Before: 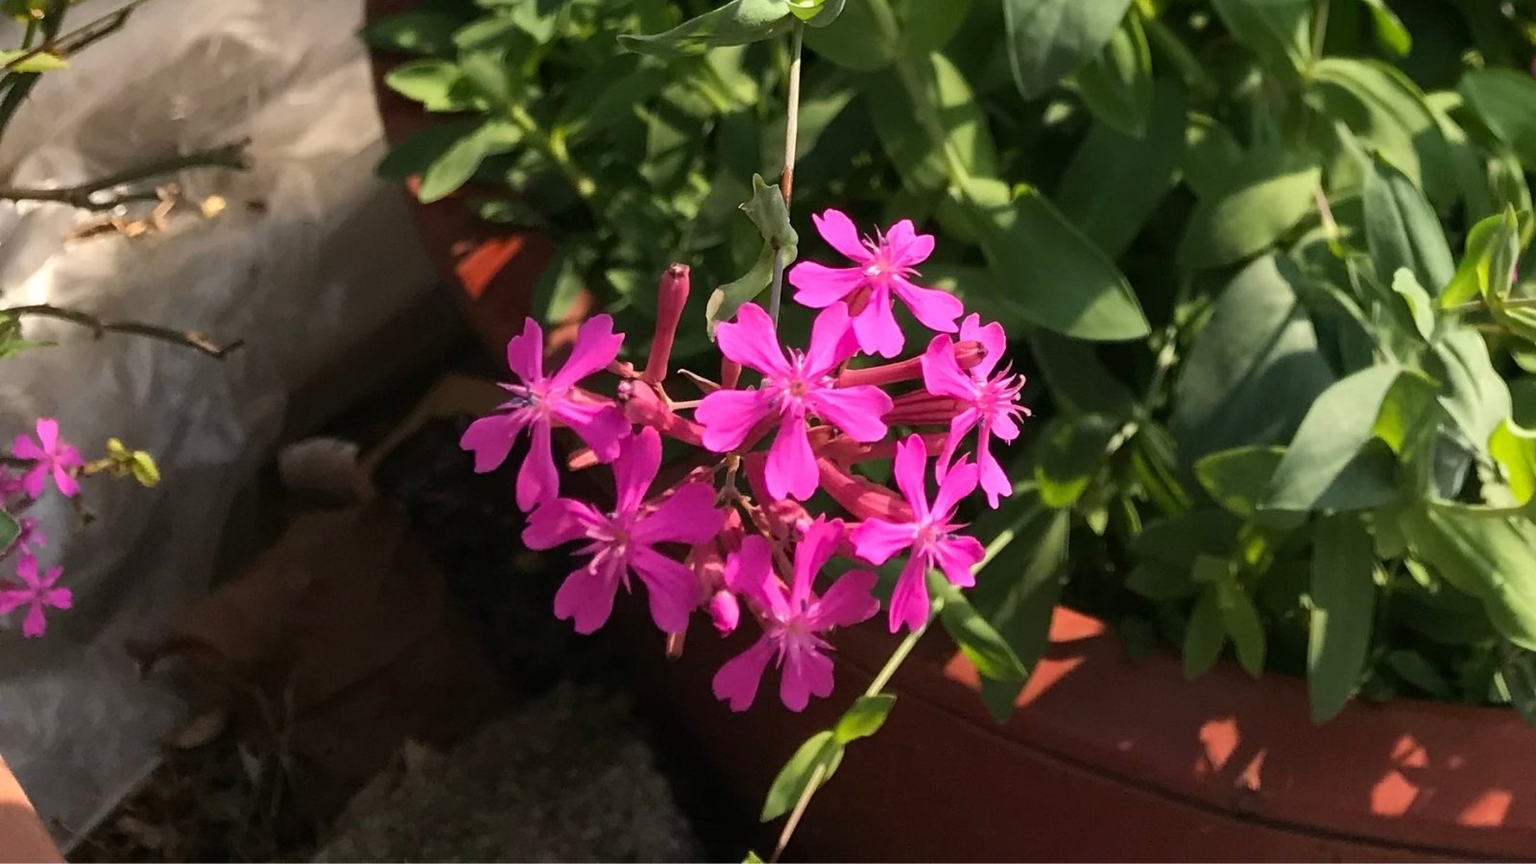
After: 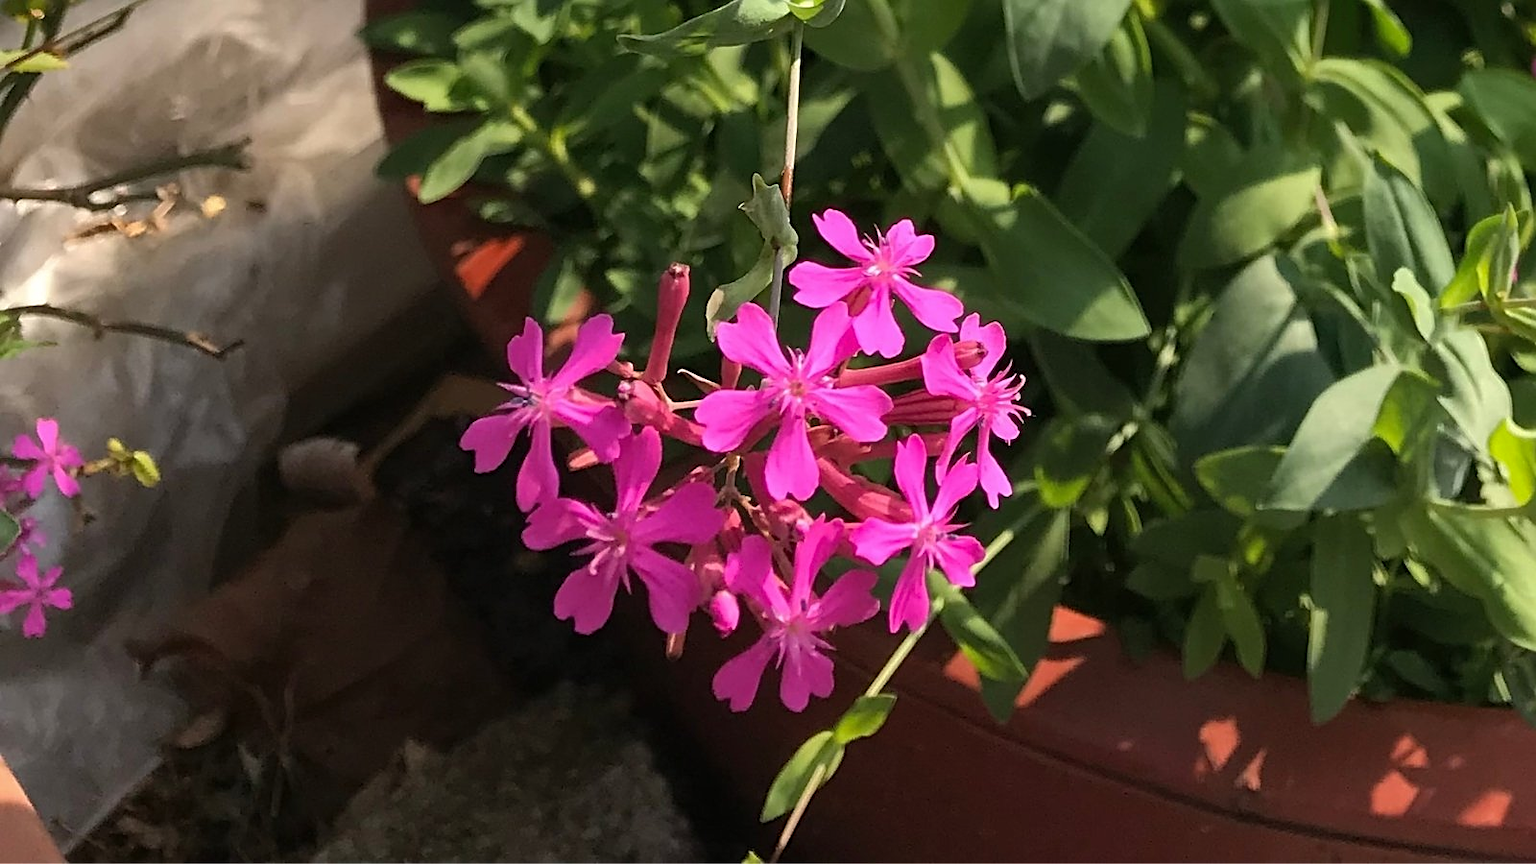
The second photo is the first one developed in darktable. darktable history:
sharpen: on, module defaults
shadows and highlights: shadows 25.46, highlights -25.62
